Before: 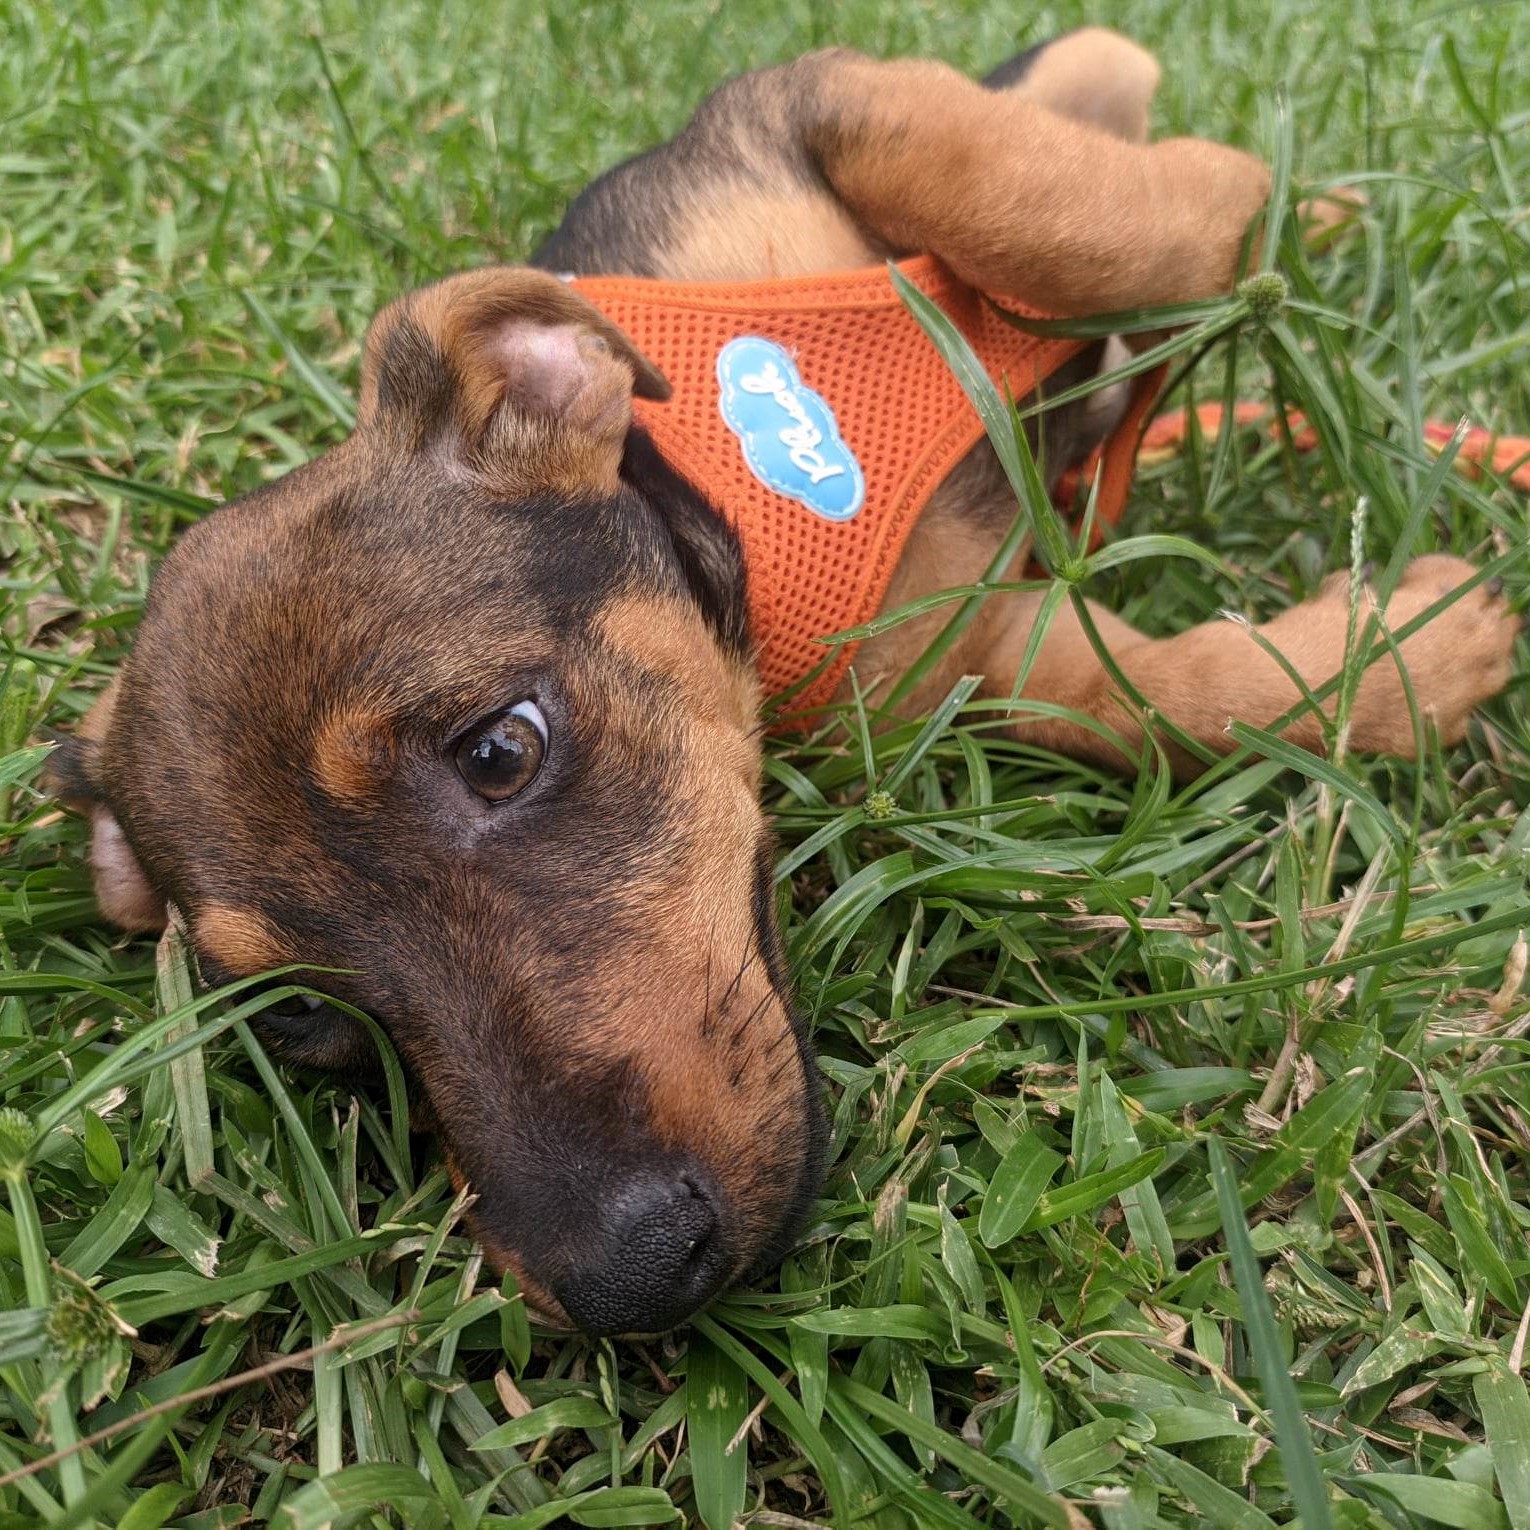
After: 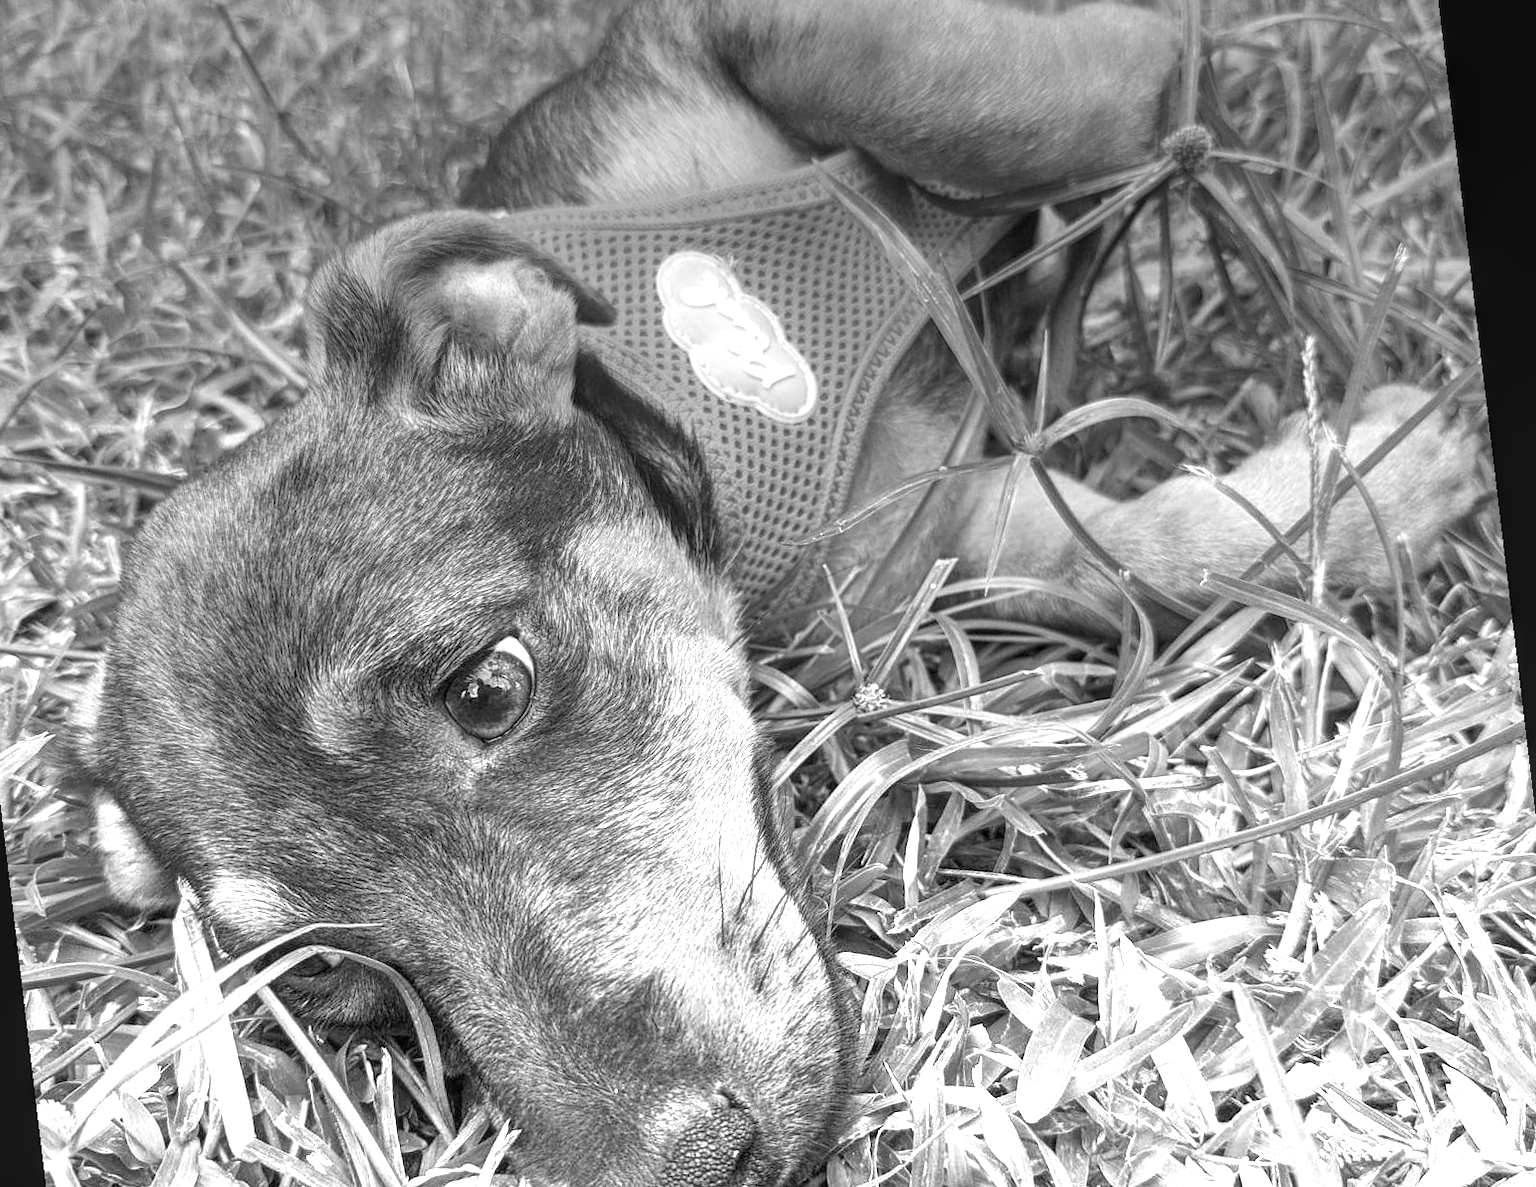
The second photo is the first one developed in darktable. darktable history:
local contrast: on, module defaults
monochrome: a -11.7, b 1.62, size 0.5, highlights 0.38
crop: left 5.596%, top 10.314%, right 3.534%, bottom 19.395%
contrast brightness saturation: contrast -0.05, saturation -0.41
graduated density: density -3.9 EV
rotate and perspective: rotation -6.83°, automatic cropping off
